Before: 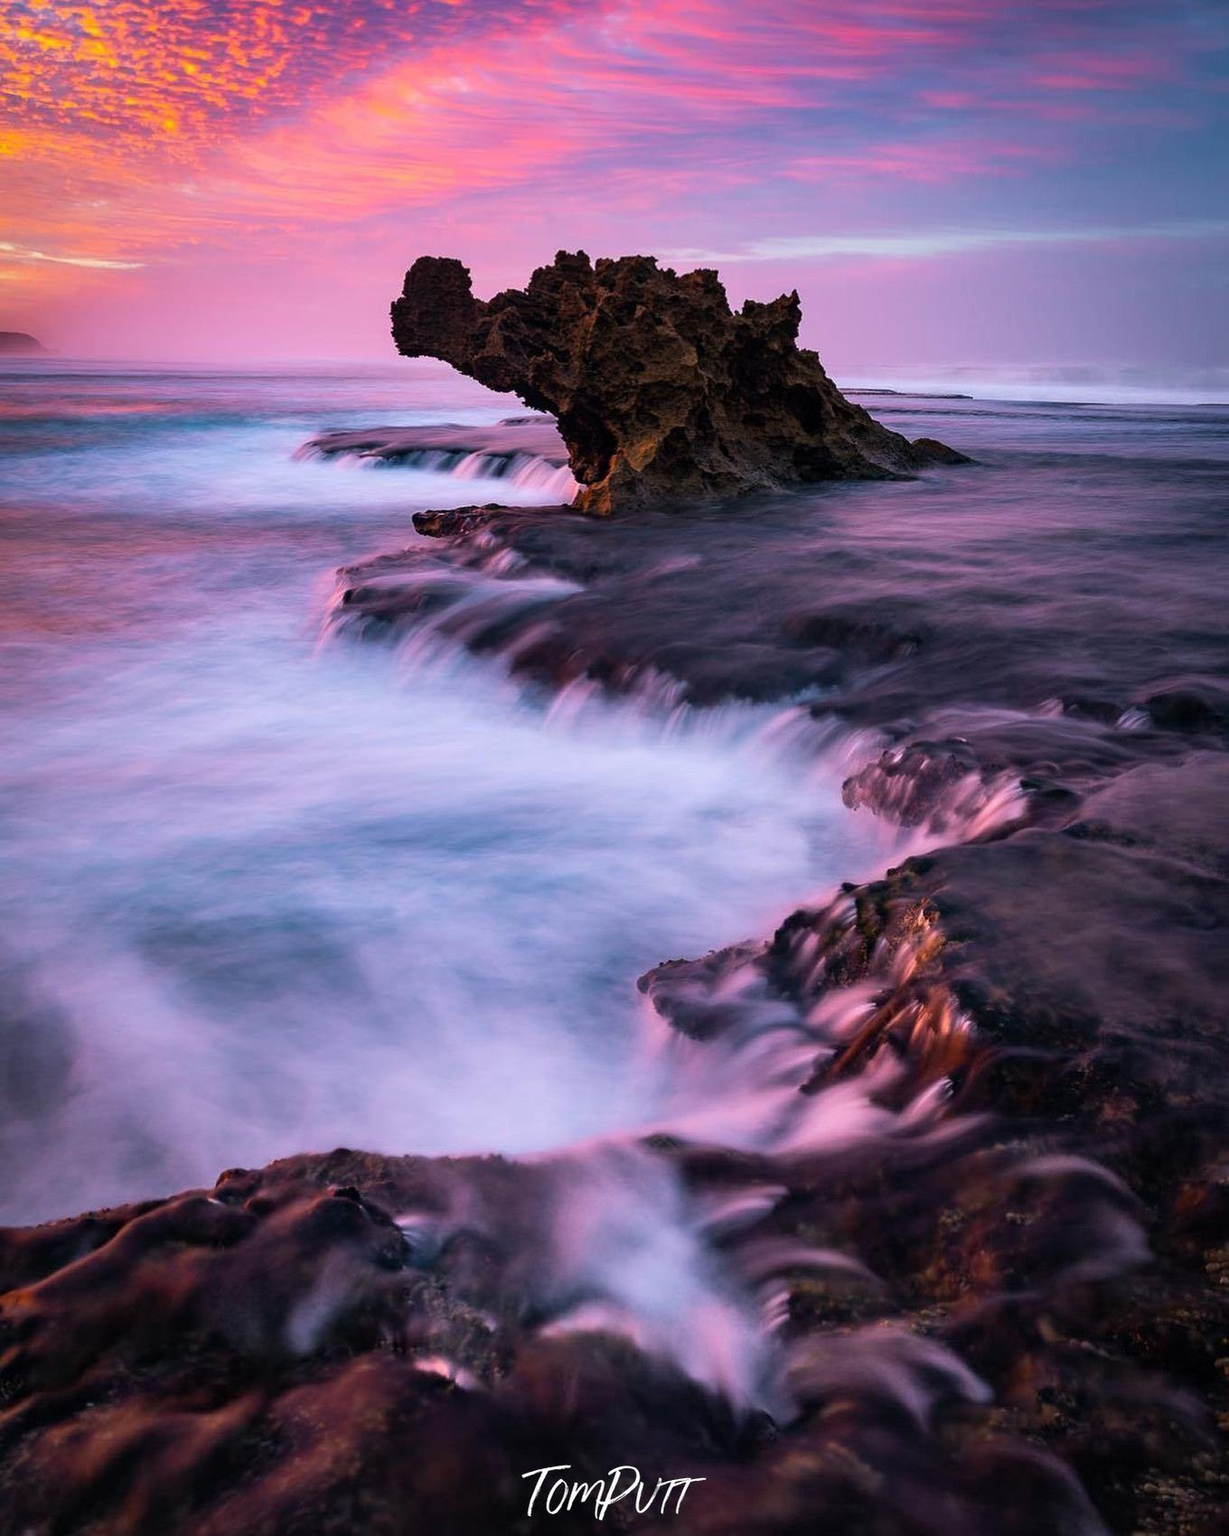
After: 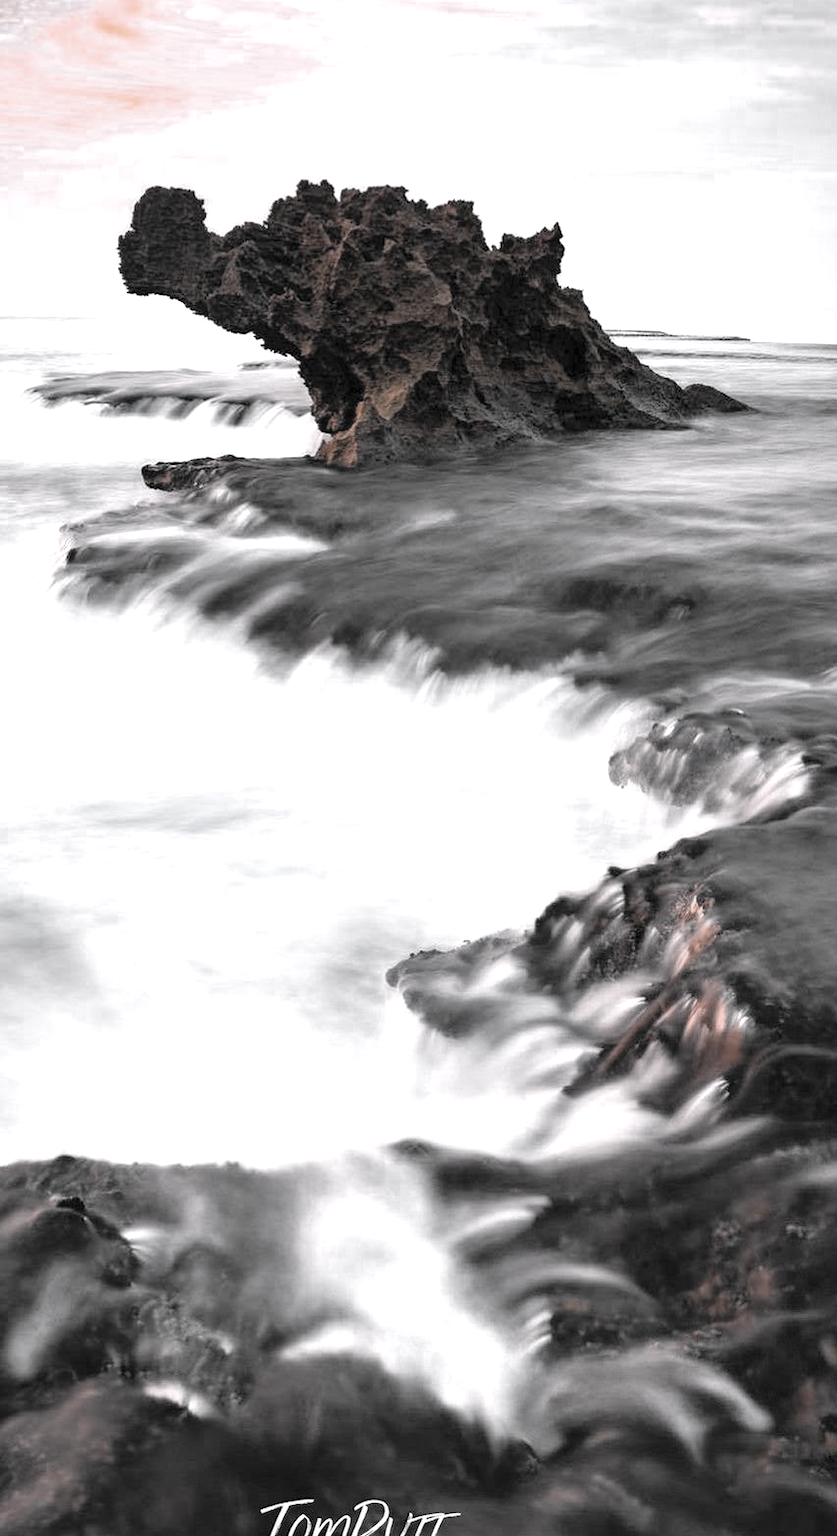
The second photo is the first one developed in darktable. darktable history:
crop and rotate: left 23.009%, top 5.627%, right 14.271%, bottom 2.293%
color zones: curves: ch0 [(0, 0.613) (0.01, 0.613) (0.245, 0.448) (0.498, 0.529) (0.642, 0.665) (0.879, 0.777) (0.99, 0.613)]; ch1 [(0, 0.035) (0.121, 0.189) (0.259, 0.197) (0.415, 0.061) (0.589, 0.022) (0.732, 0.022) (0.857, 0.026) (0.991, 0.053)]
exposure: exposure -0.028 EV, compensate exposure bias true, compensate highlight preservation false
contrast brightness saturation: brightness 0.278
